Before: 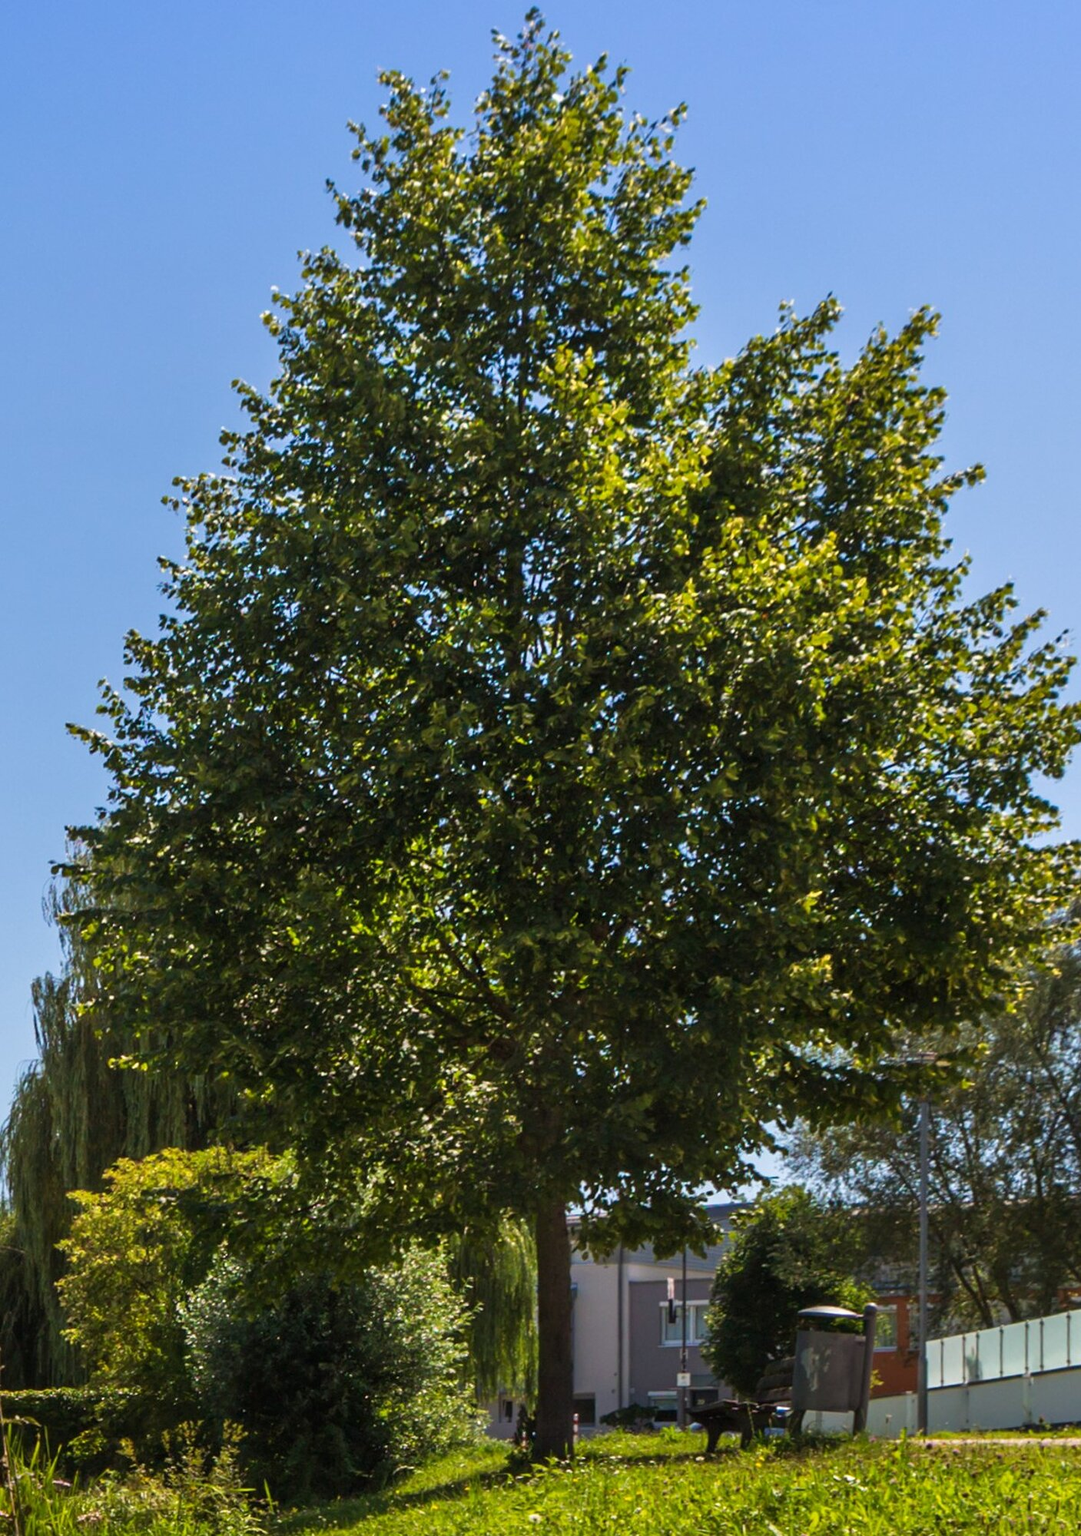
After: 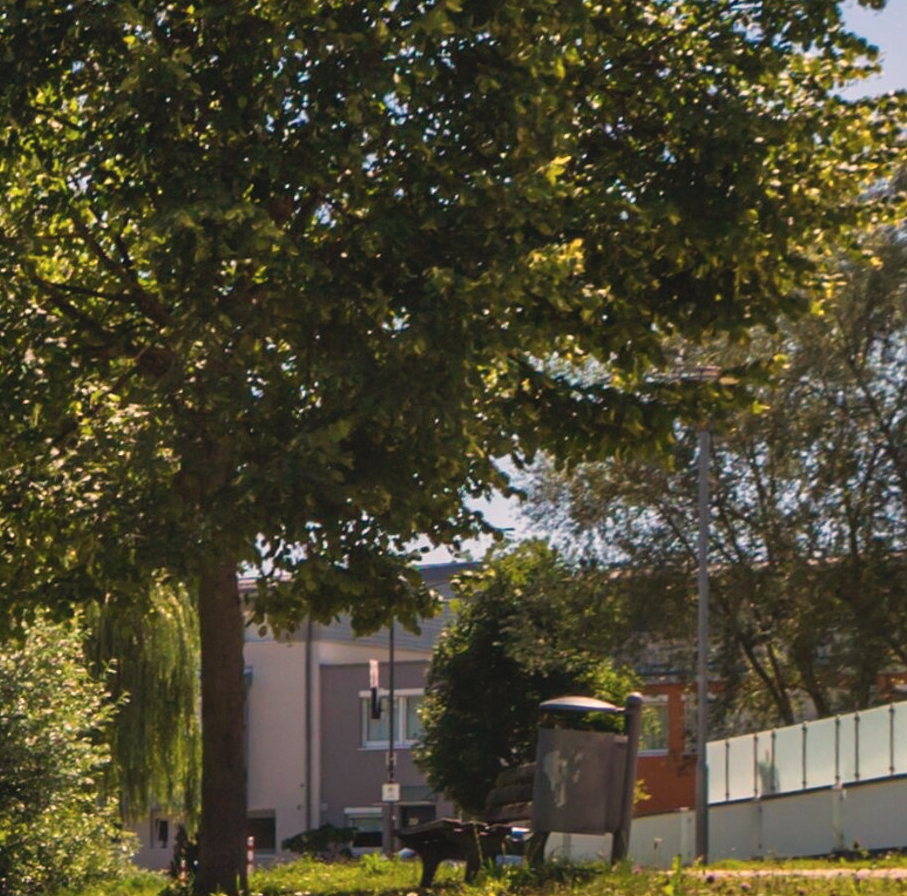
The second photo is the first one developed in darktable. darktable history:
white balance: red 1.127, blue 0.943
contrast brightness saturation: contrast -0.1, saturation -0.1
tone equalizer: on, module defaults
crop and rotate: left 35.509%, top 50.238%, bottom 4.934%
